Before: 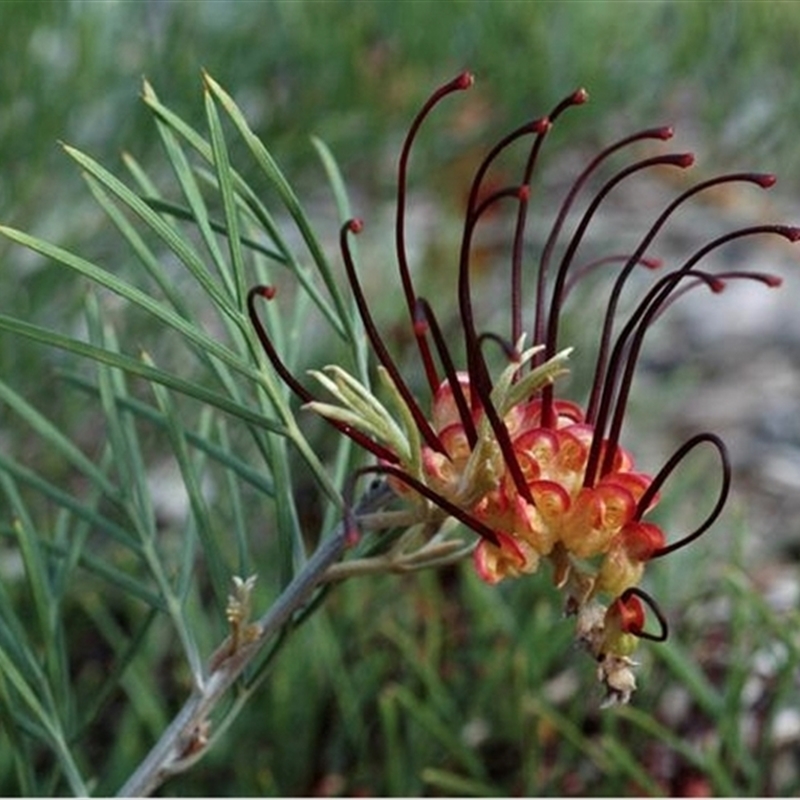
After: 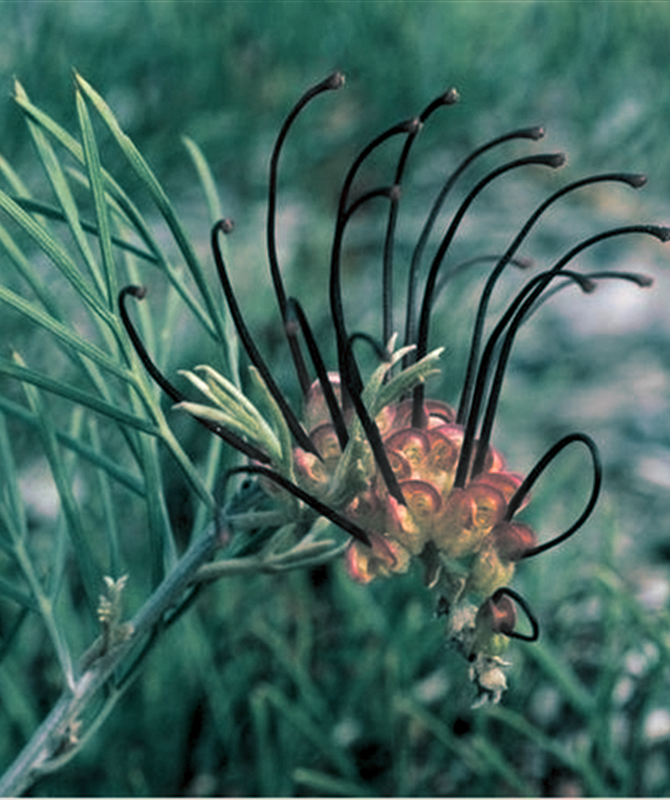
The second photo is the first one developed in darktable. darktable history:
local contrast: highlights 100%, shadows 100%, detail 131%, midtone range 0.2
crop: left 16.145%
split-toning: shadows › hue 186.43°, highlights › hue 49.29°, compress 30.29%
